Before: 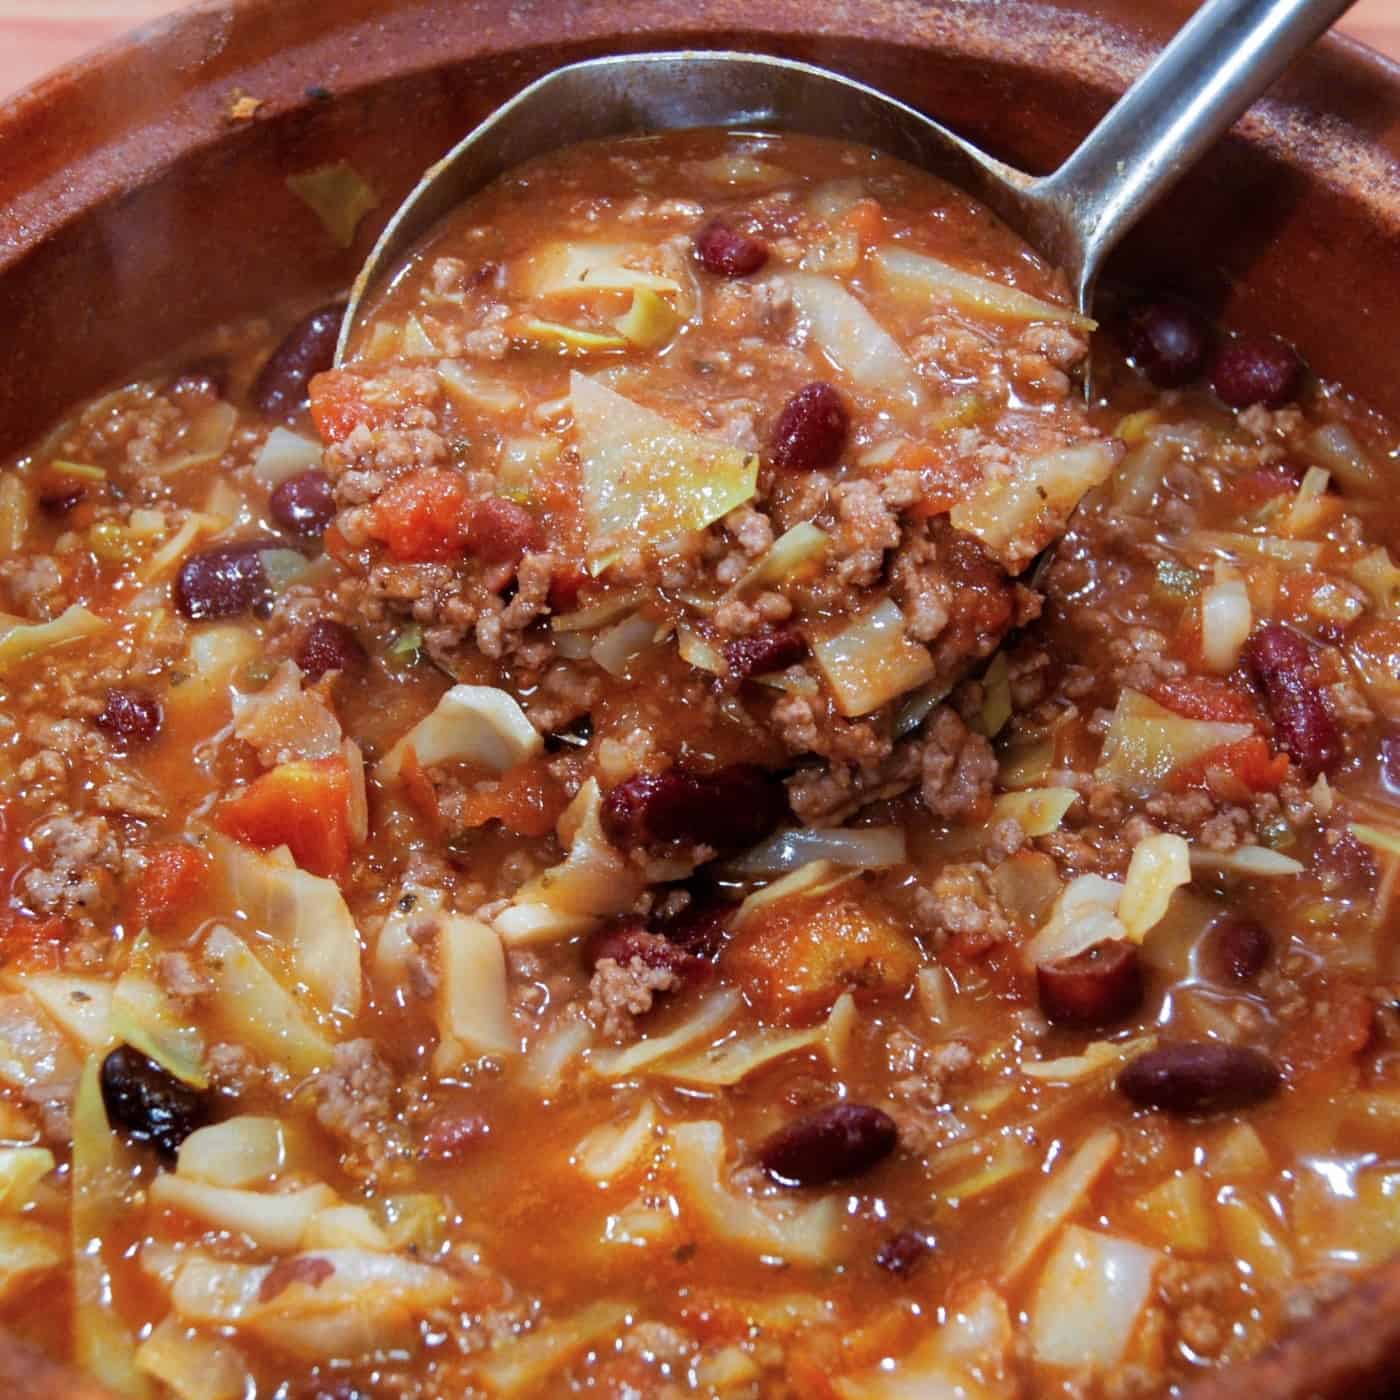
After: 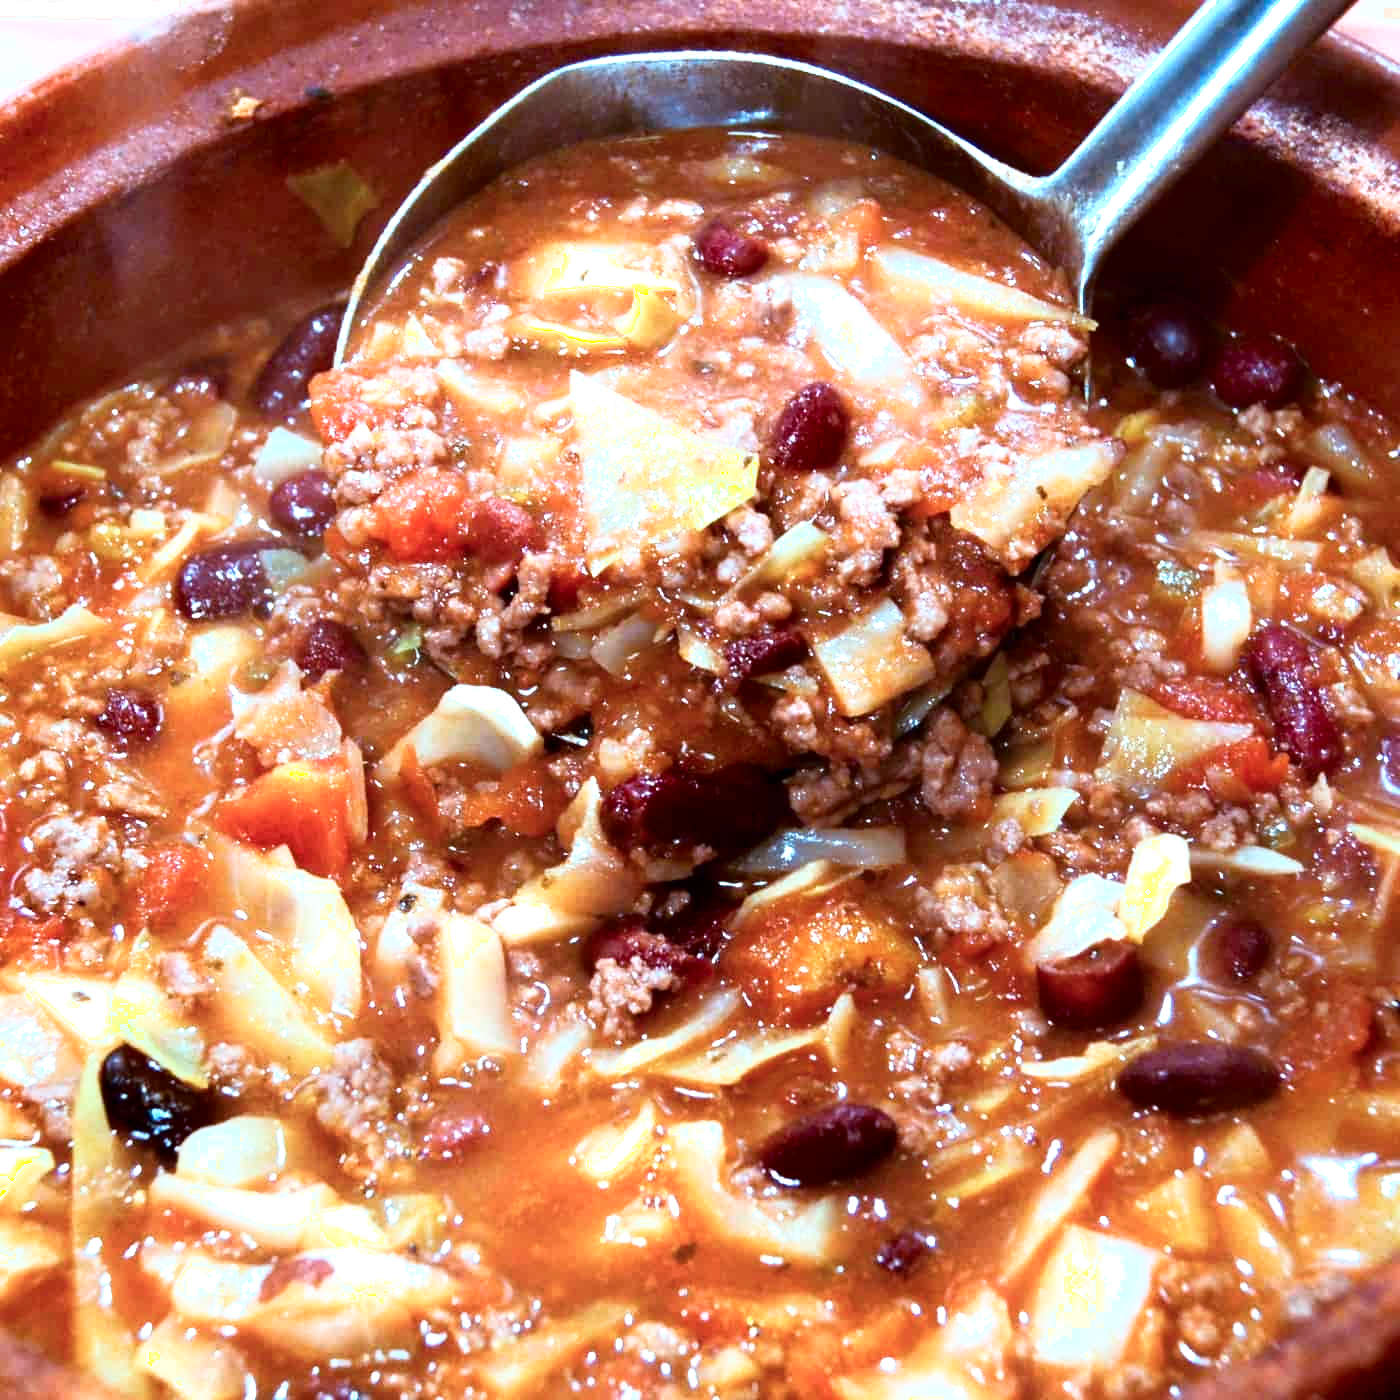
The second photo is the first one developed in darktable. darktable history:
color balance rgb: highlights gain › luminance 7.483%, highlights gain › chroma 1.88%, highlights gain › hue 89.08°, perceptual saturation grading › global saturation -2.444%, perceptual saturation grading › highlights -8.197%, perceptual saturation grading › mid-tones 8.468%, perceptual saturation grading › shadows 4.148%, perceptual brilliance grading › global brilliance 29.728%, global vibrance 20%
shadows and highlights: shadows -63.97, white point adjustment -5.04, highlights 60.01
color correction: highlights a* -8.87, highlights b* -22.98
